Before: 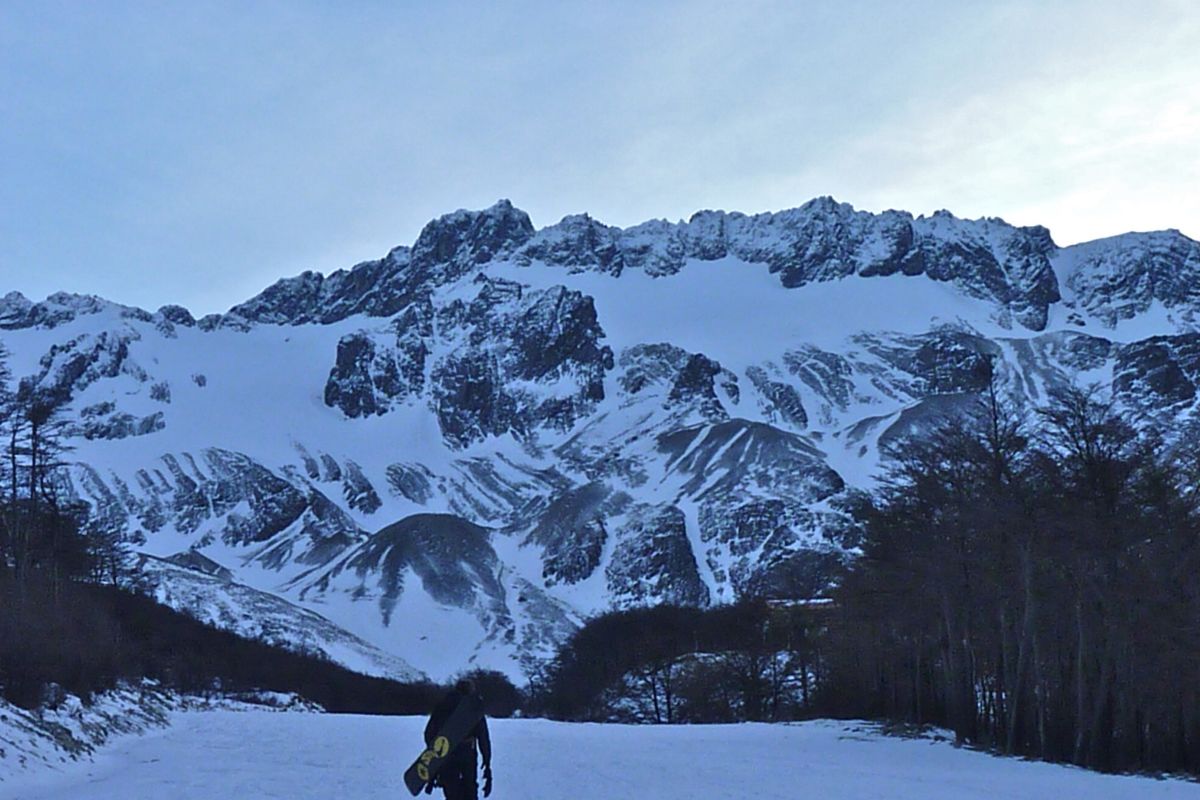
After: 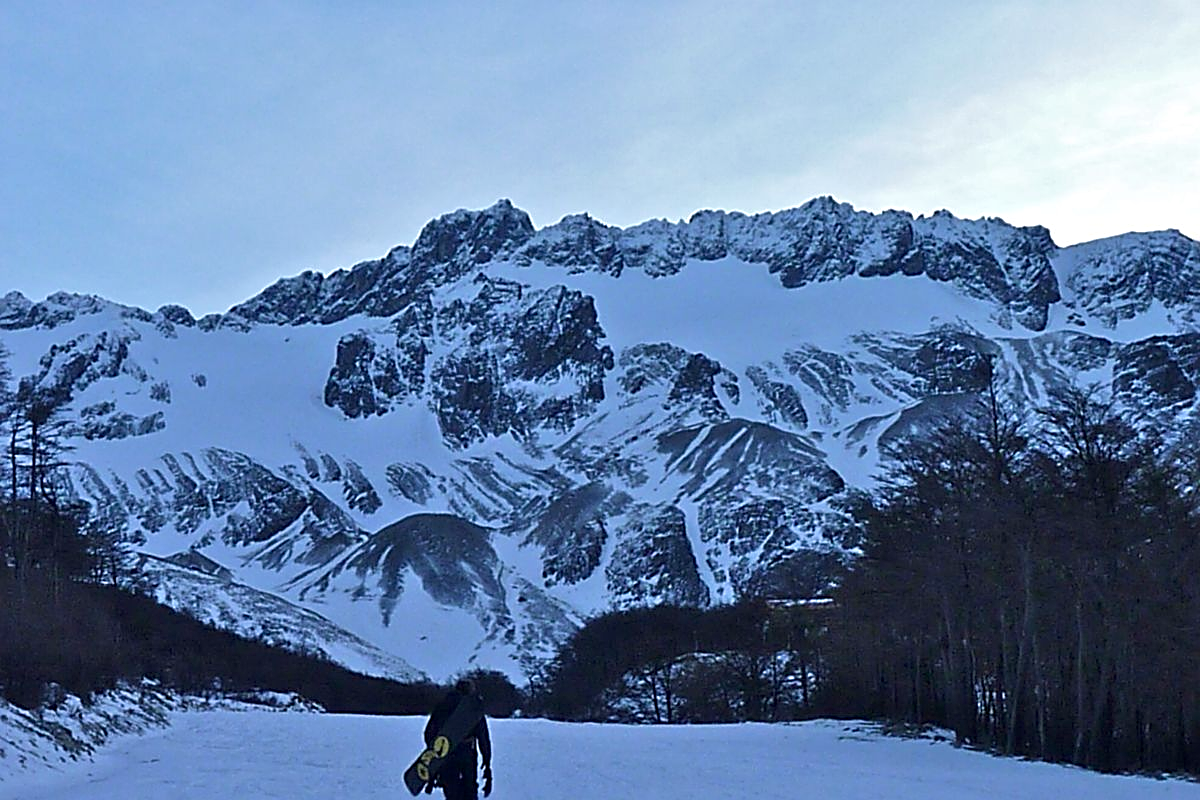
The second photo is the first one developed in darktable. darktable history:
velvia: strength 10.2%
sharpen: radius 2.545, amount 0.639
exposure: black level correction 0.004, exposure 0.016 EV, compensate exposure bias true, compensate highlight preservation false
